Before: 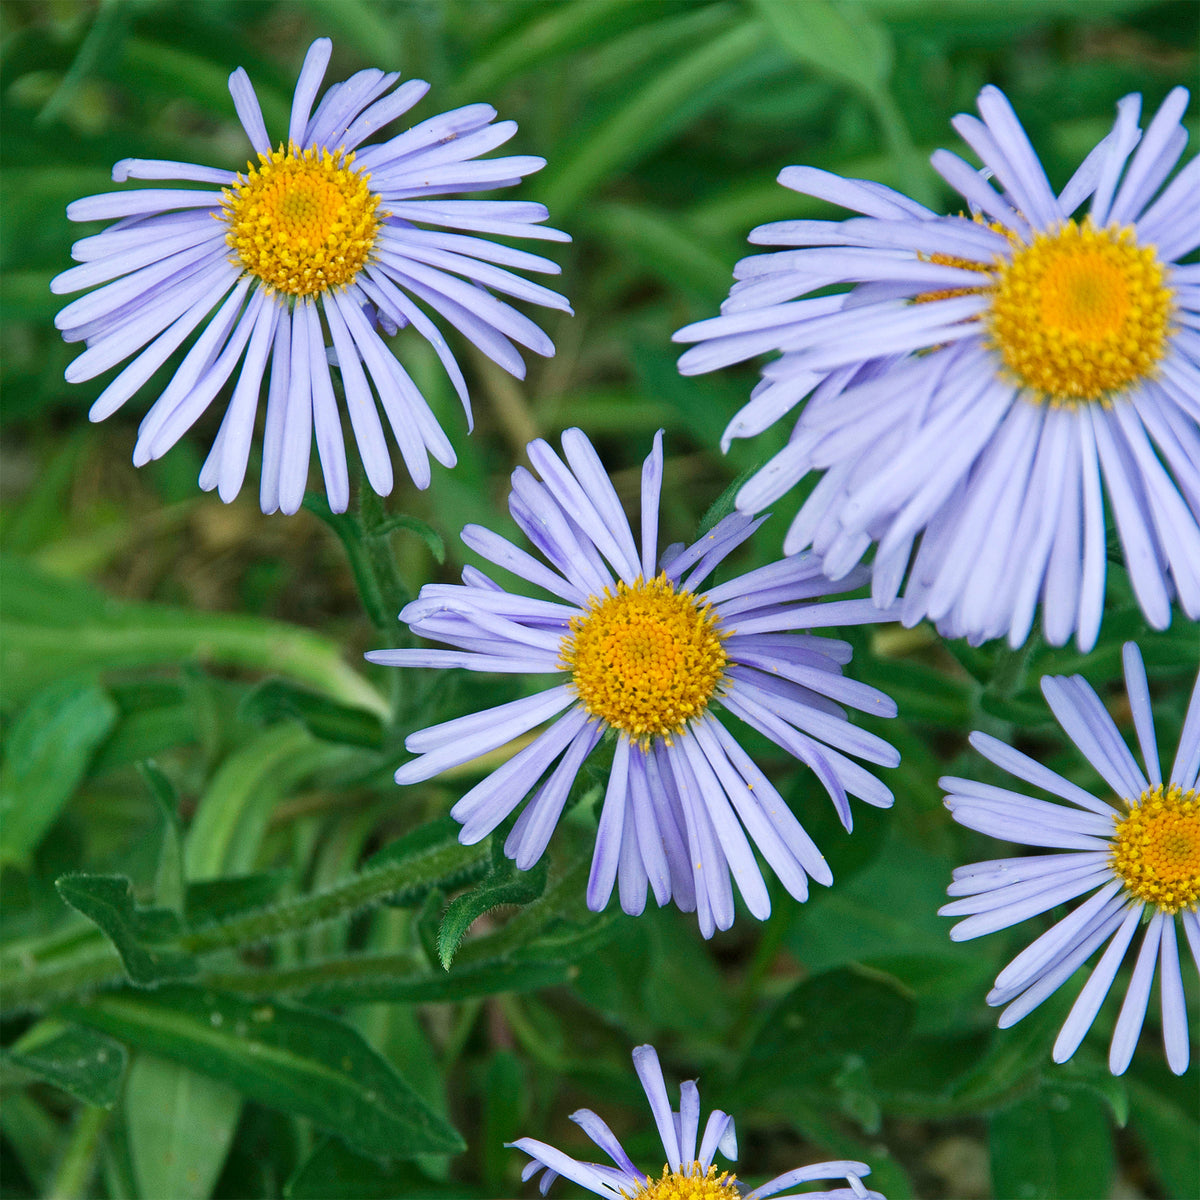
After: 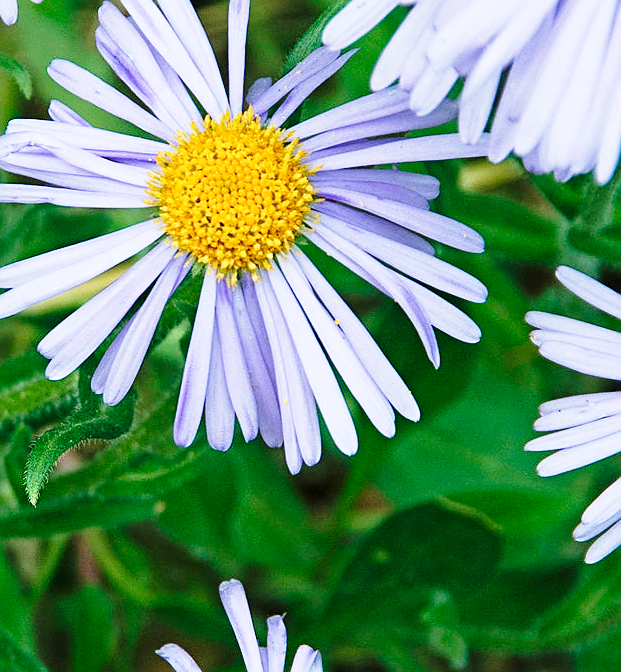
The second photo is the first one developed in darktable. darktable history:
crop: left 34.479%, top 38.822%, right 13.718%, bottom 5.172%
base curve: curves: ch0 [(0, 0) (0.028, 0.03) (0.121, 0.232) (0.46, 0.748) (0.859, 0.968) (1, 1)], preserve colors none
sharpen: on, module defaults
